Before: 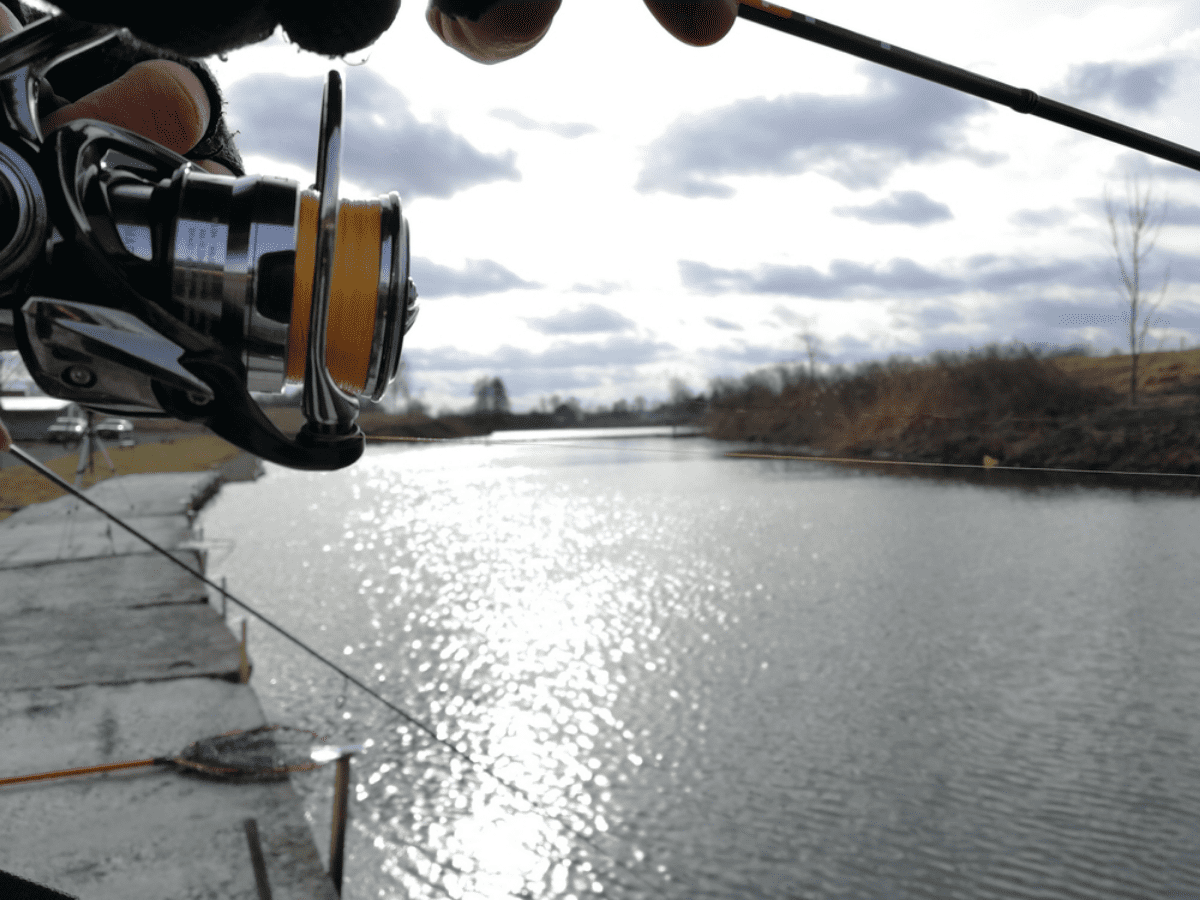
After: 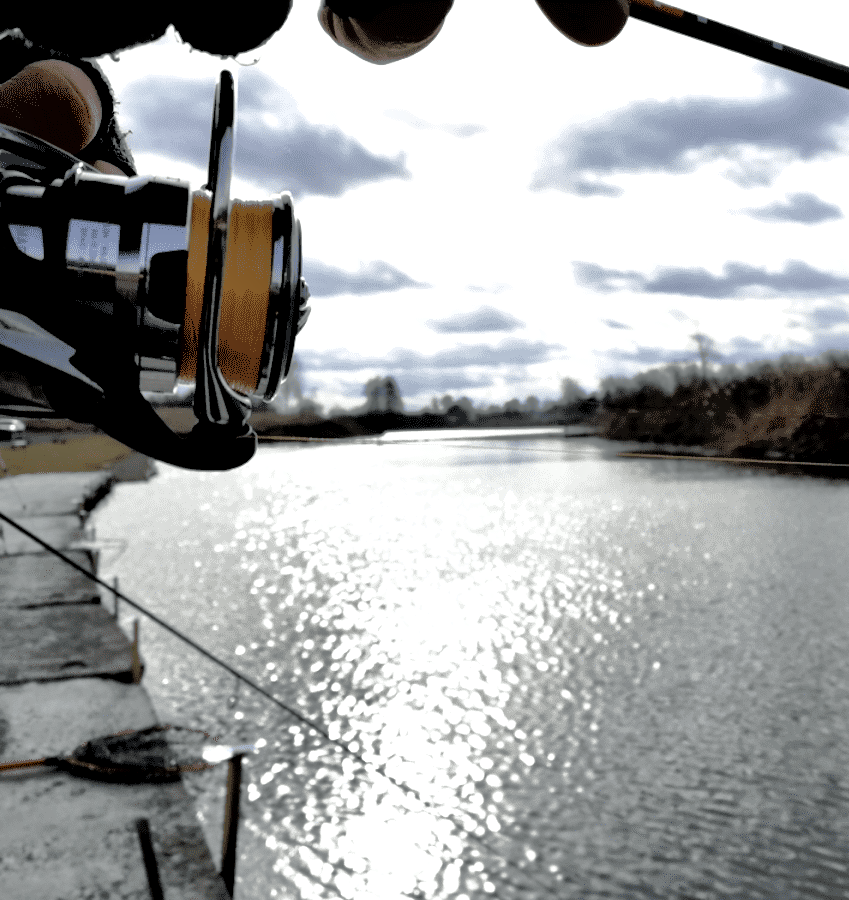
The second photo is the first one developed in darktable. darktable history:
filmic rgb: black relative exposure -3.72 EV, white relative exposure 2.77 EV, dynamic range scaling -5.32%, hardness 3.03
local contrast: mode bilateral grid, contrast 20, coarseness 50, detail 171%, midtone range 0.2
tone equalizer: -8 EV -0.417 EV, -7 EV -0.389 EV, -6 EV -0.333 EV, -5 EV -0.222 EV, -3 EV 0.222 EV, -2 EV 0.333 EV, -1 EV 0.389 EV, +0 EV 0.417 EV, edges refinement/feathering 500, mask exposure compensation -1.57 EV, preserve details no
crop and rotate: left 9.061%, right 20.142%
shadows and highlights: on, module defaults
